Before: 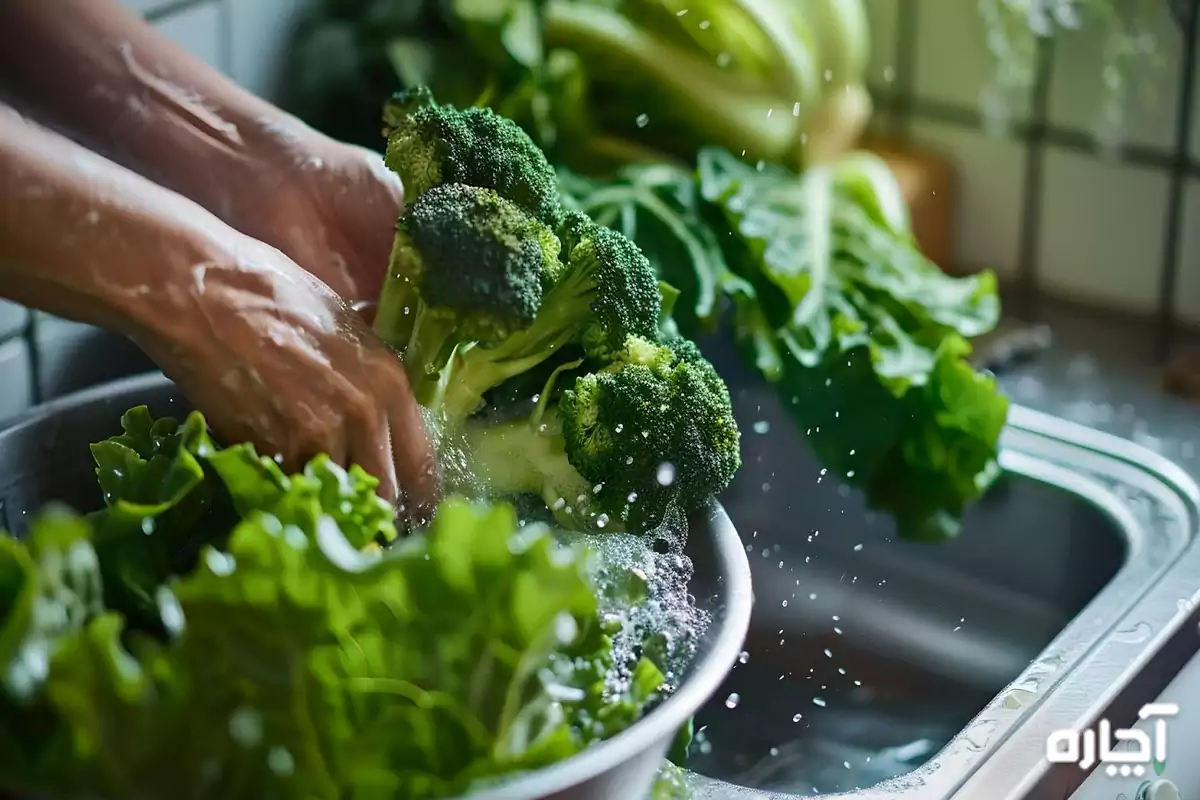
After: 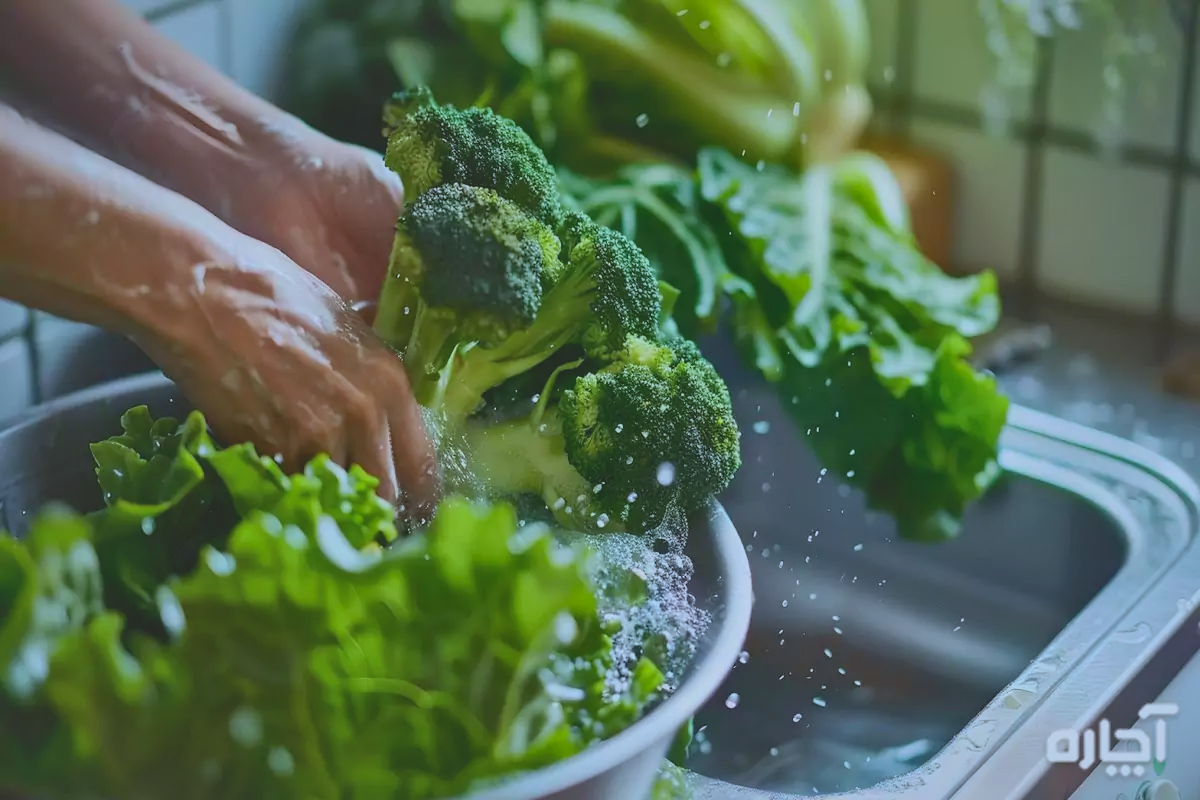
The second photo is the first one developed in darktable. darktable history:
white balance: red 0.924, blue 1.095
shadows and highlights: on, module defaults
contrast brightness saturation: contrast -0.28
local contrast: mode bilateral grid, contrast 20, coarseness 50, detail 120%, midtone range 0.2
